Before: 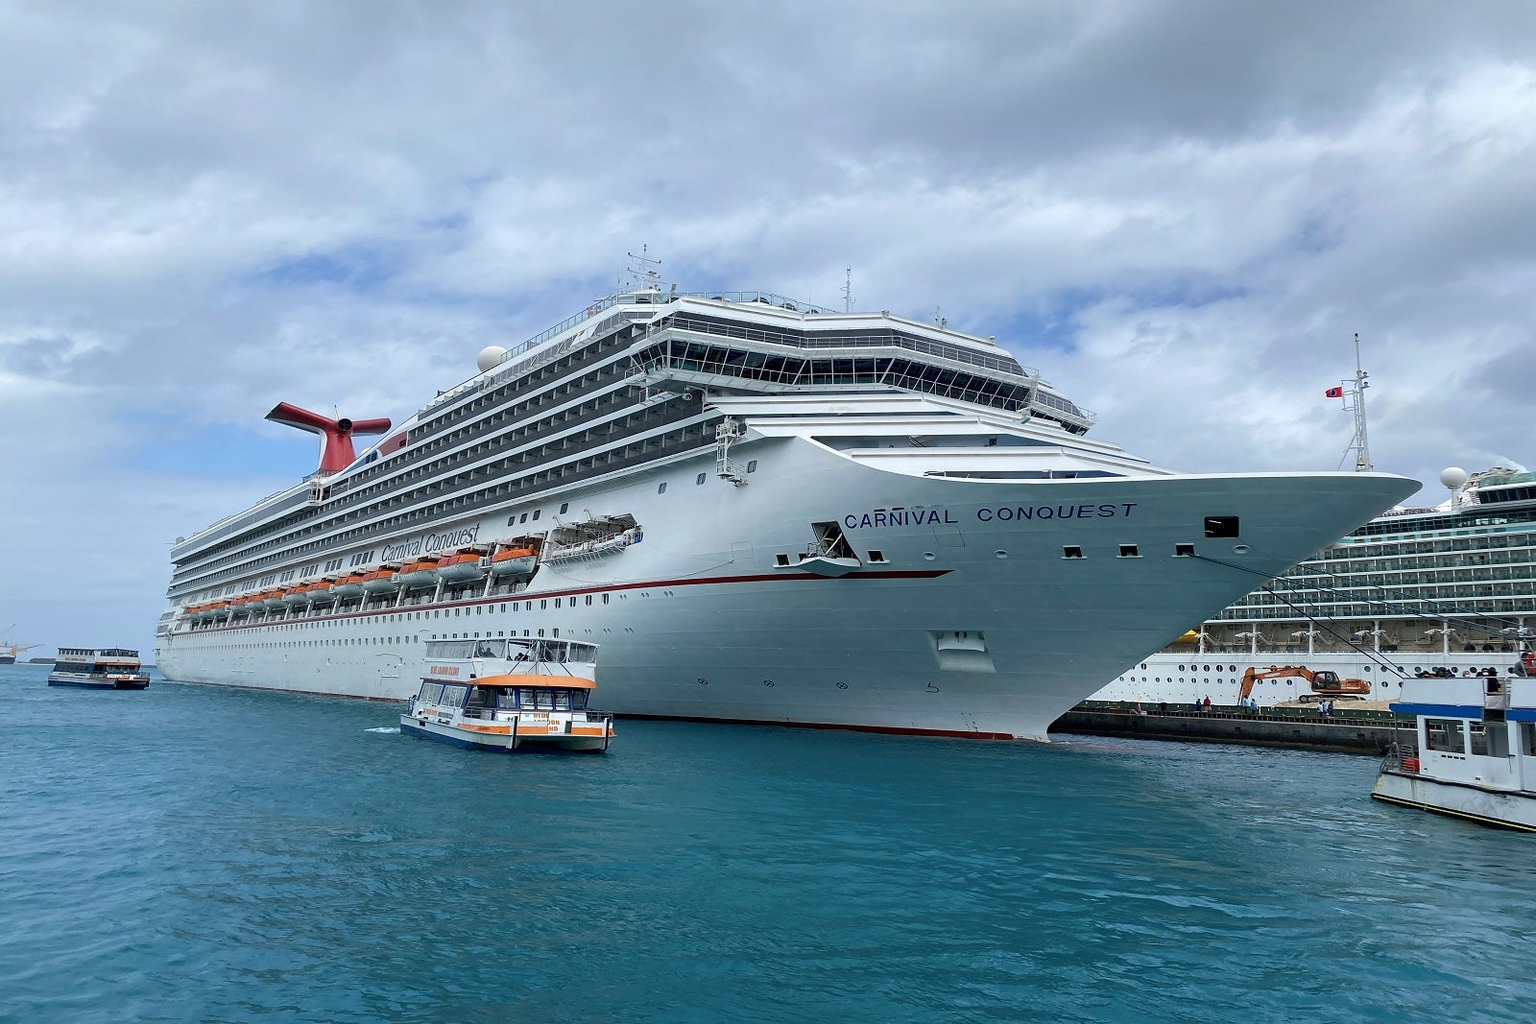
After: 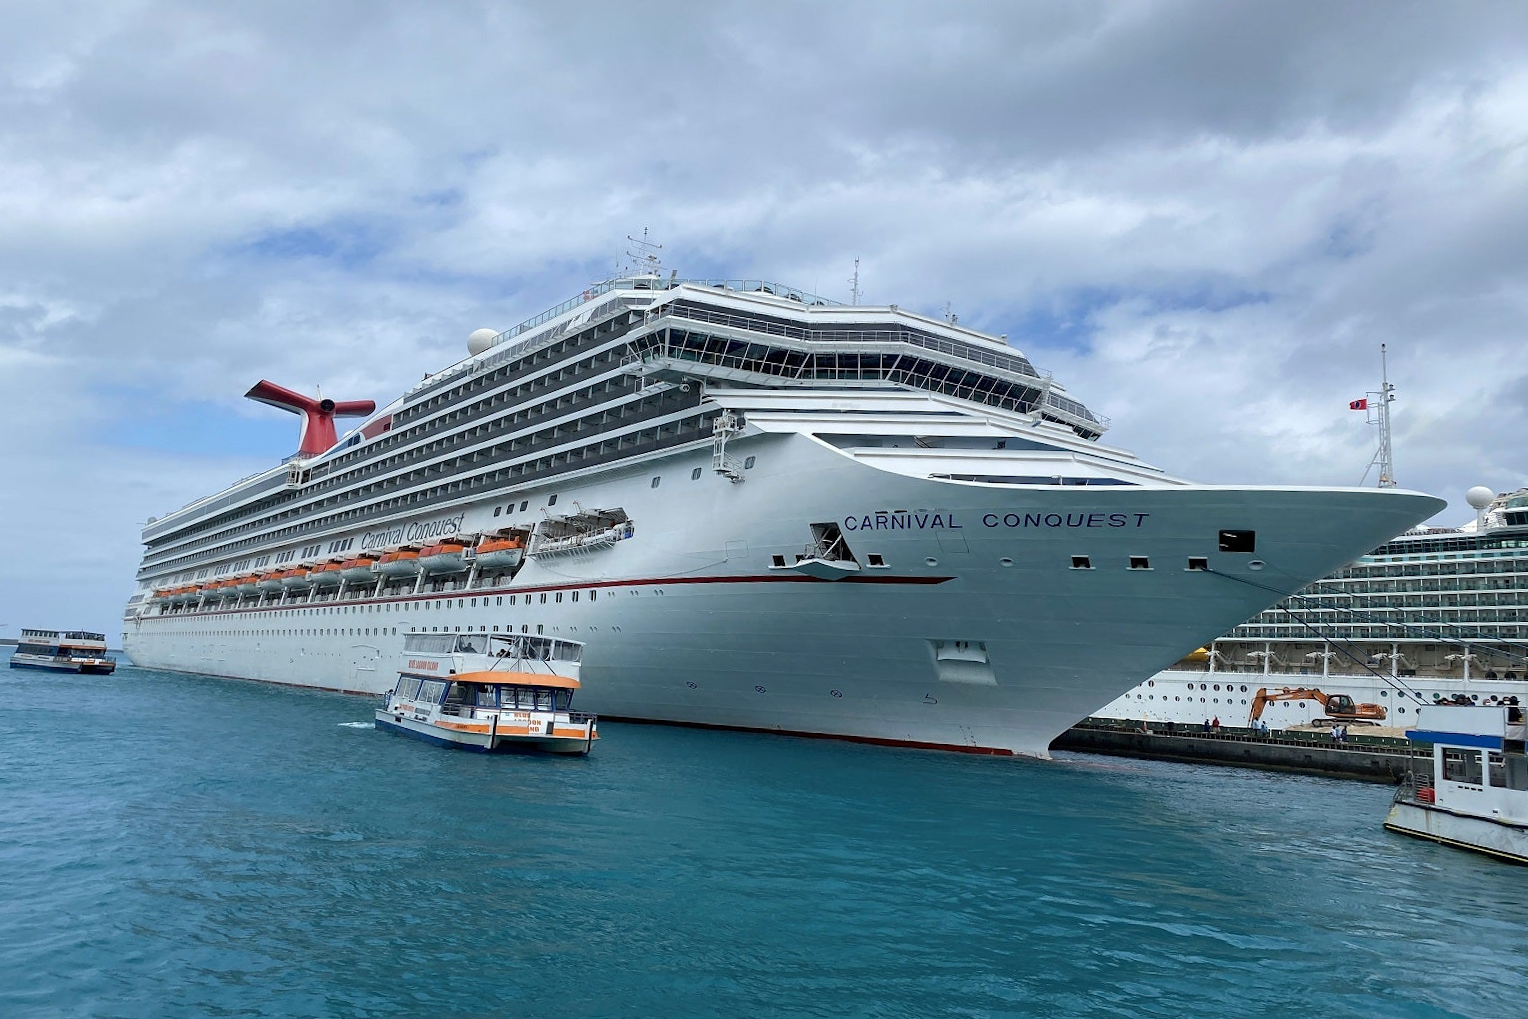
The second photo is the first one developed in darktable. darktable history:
crop and rotate: angle -1.81°
